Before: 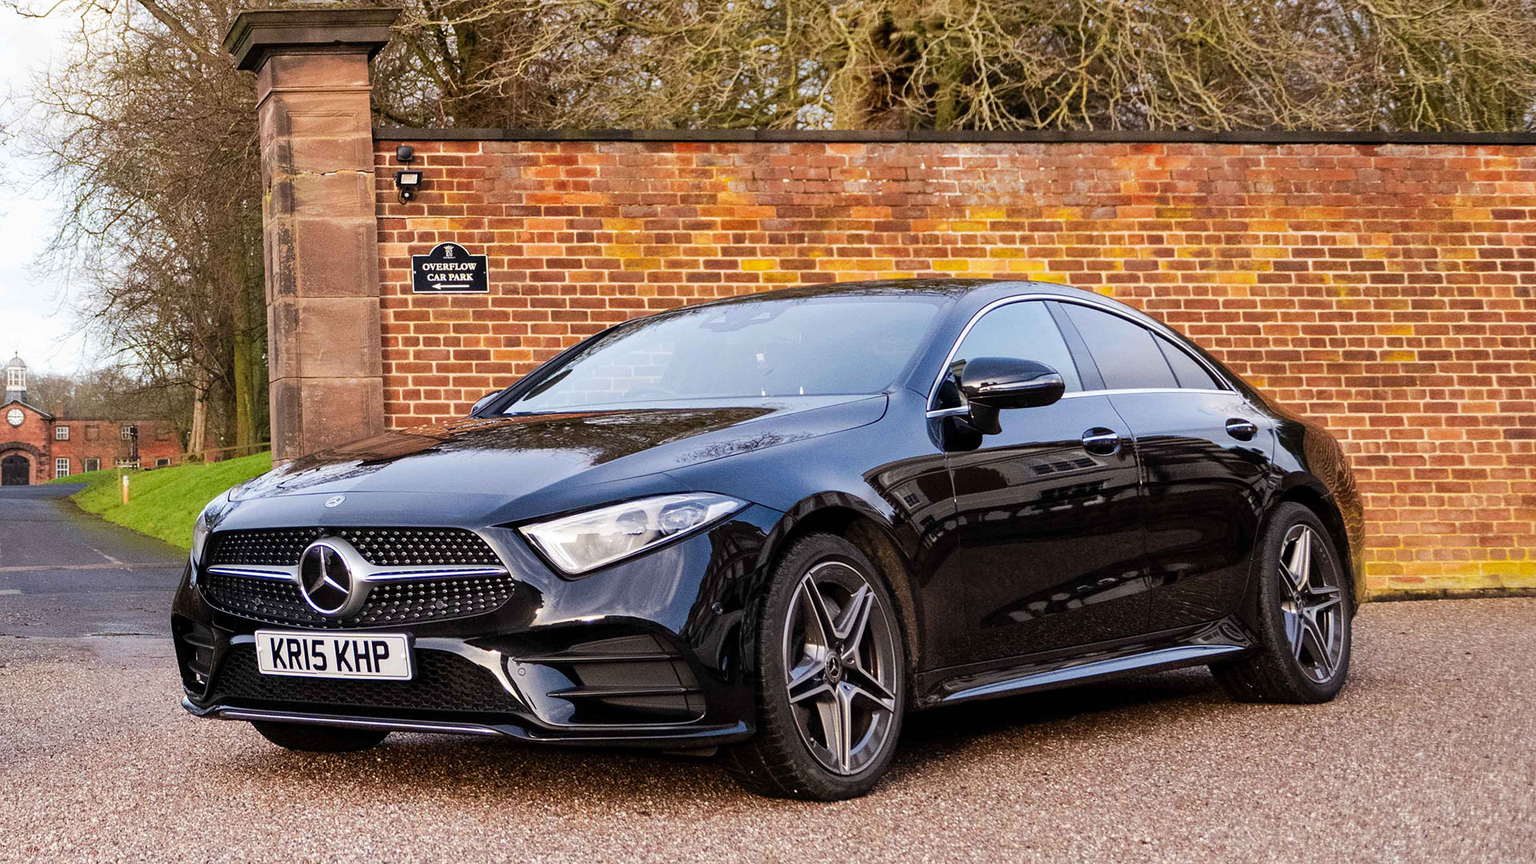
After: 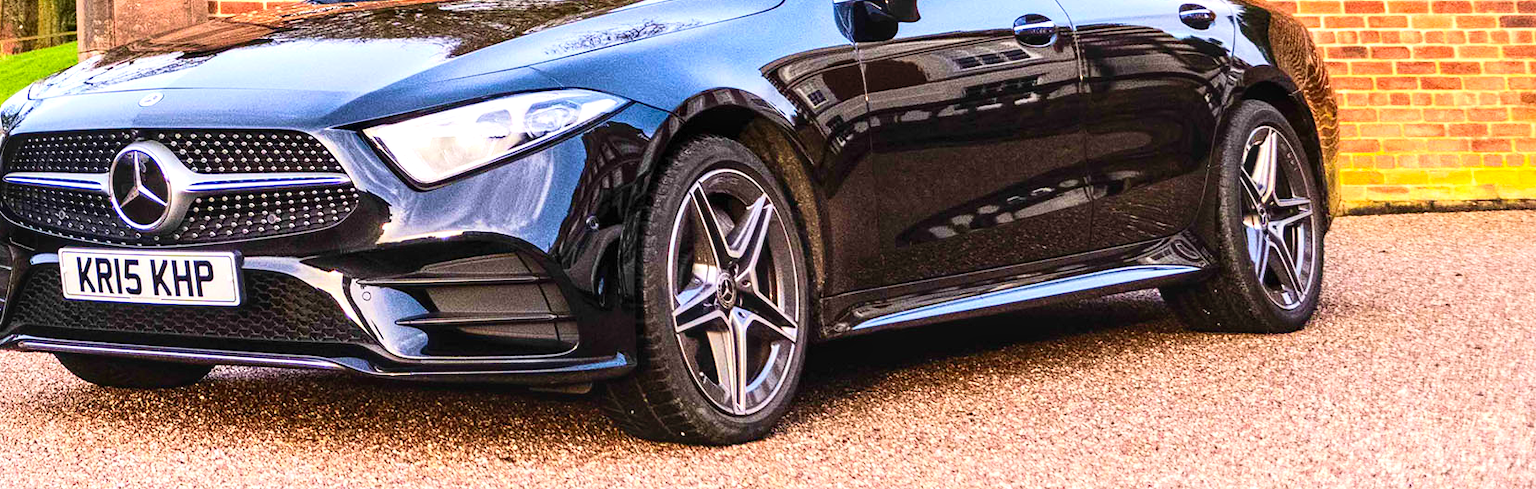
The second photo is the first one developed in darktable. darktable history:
velvia: on, module defaults
local contrast: on, module defaults
crop and rotate: left 13.283%, top 48.137%, bottom 2.716%
exposure: exposure 0.827 EV, compensate exposure bias true, compensate highlight preservation false
contrast brightness saturation: contrast 0.234, brightness 0.102, saturation 0.295
